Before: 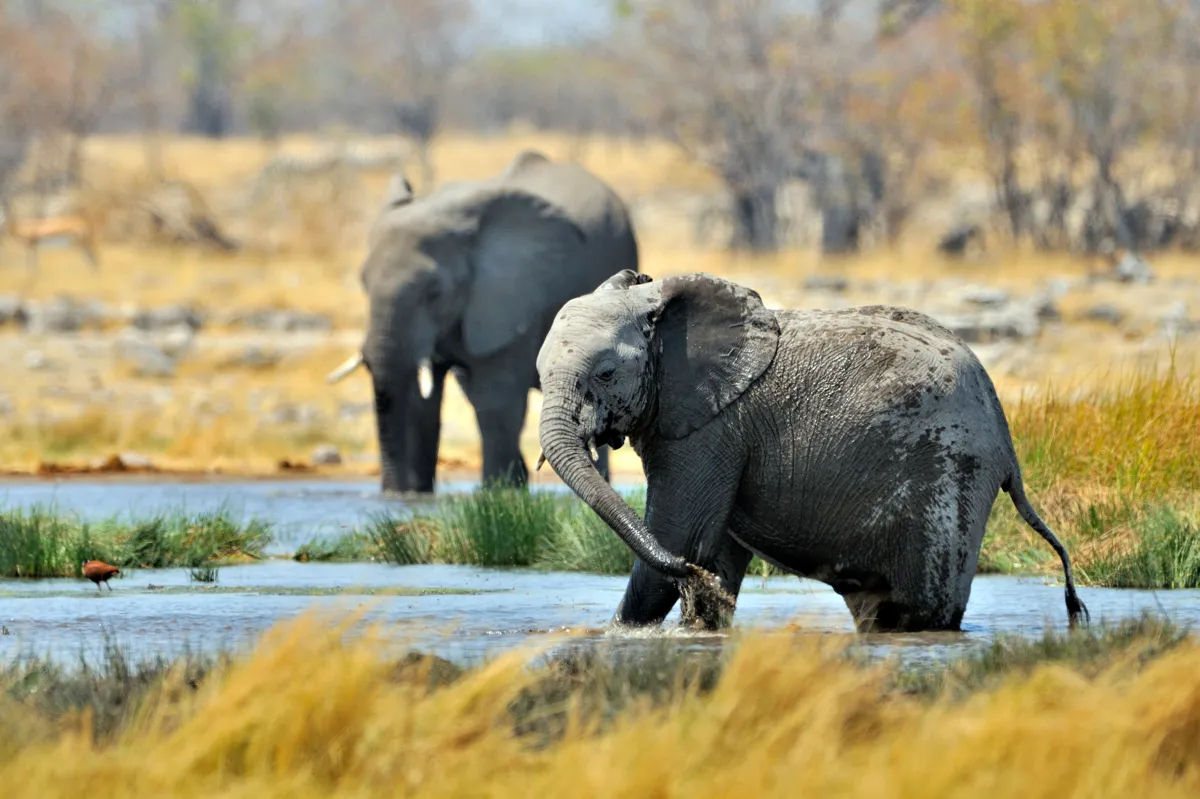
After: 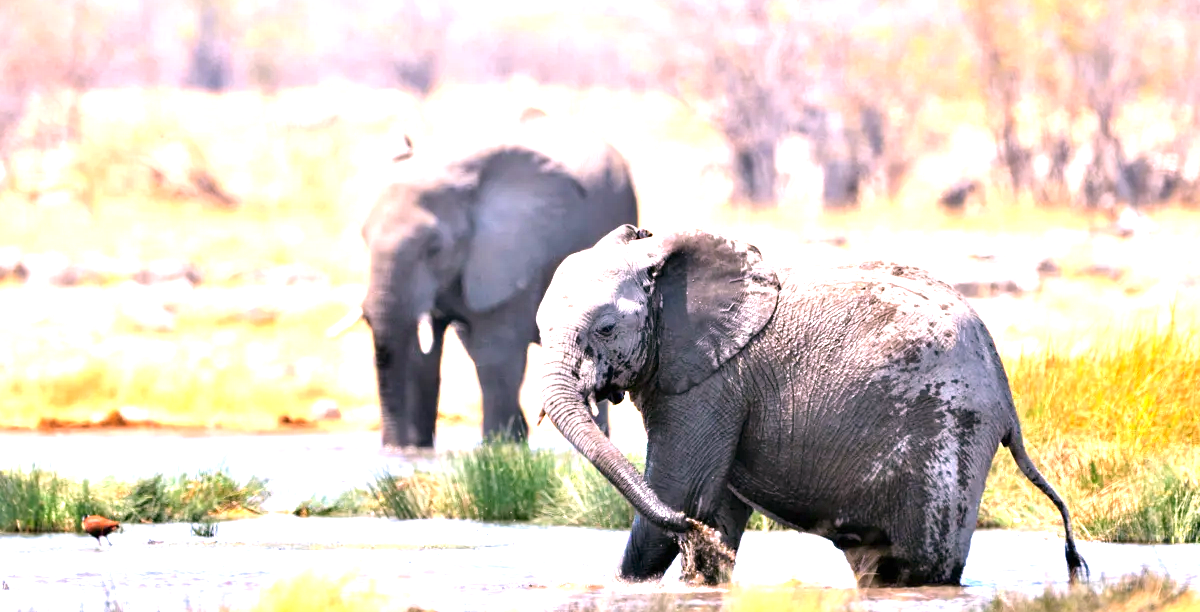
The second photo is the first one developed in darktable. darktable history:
crop: top 5.667%, bottom 17.637%
white balance: red 1.188, blue 1.11
exposure: black level correction 0, exposure 1.4 EV, compensate highlight preservation false
